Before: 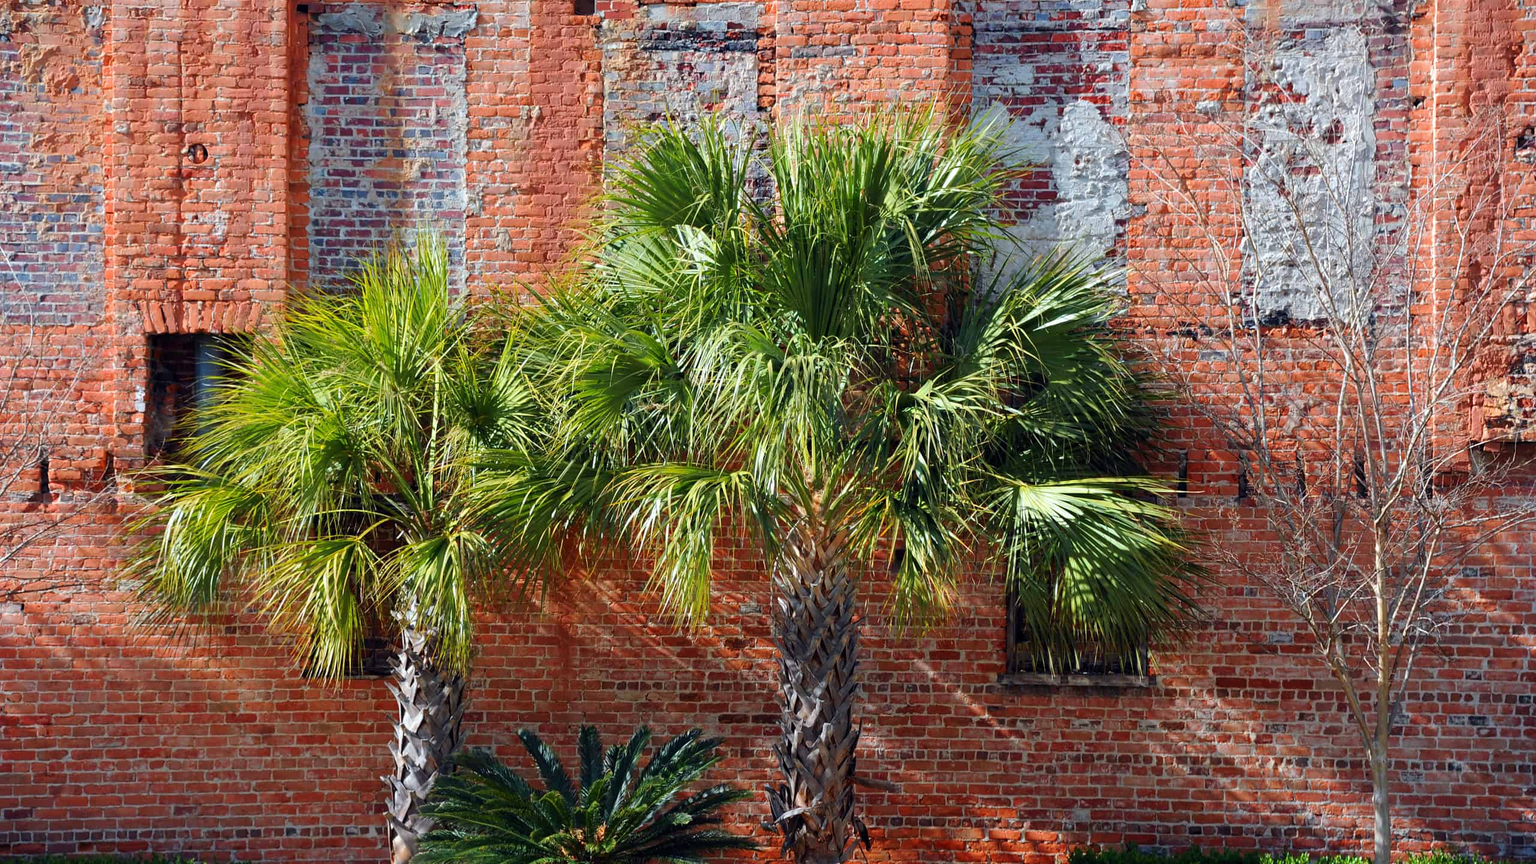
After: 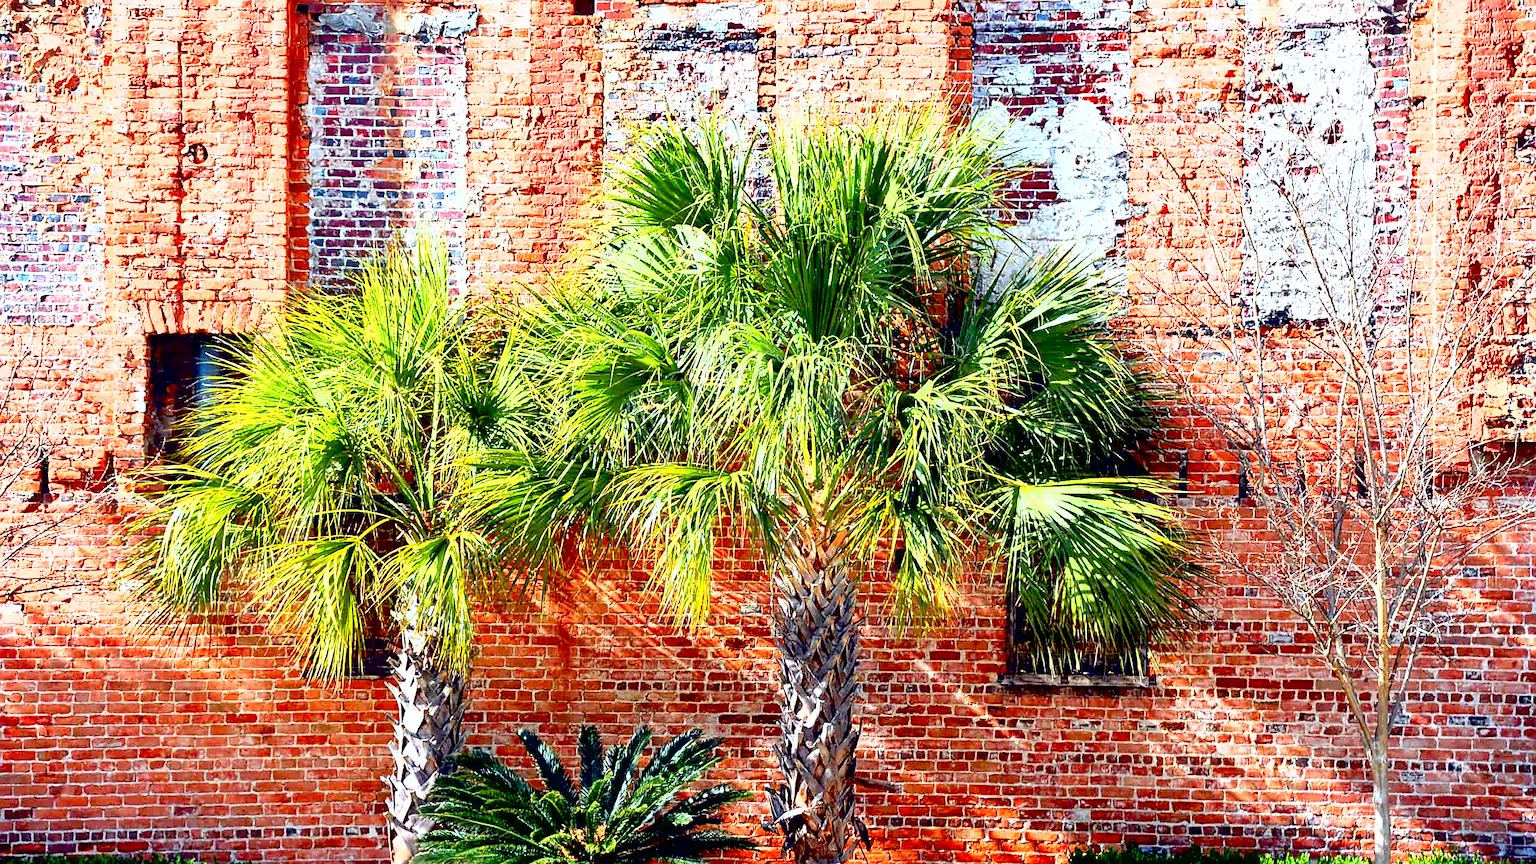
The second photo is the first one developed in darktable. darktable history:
exposure: black level correction 0.015, exposure 1.762 EV, compensate highlight preservation false
sharpen: on, module defaults
shadows and highlights: soften with gaussian
